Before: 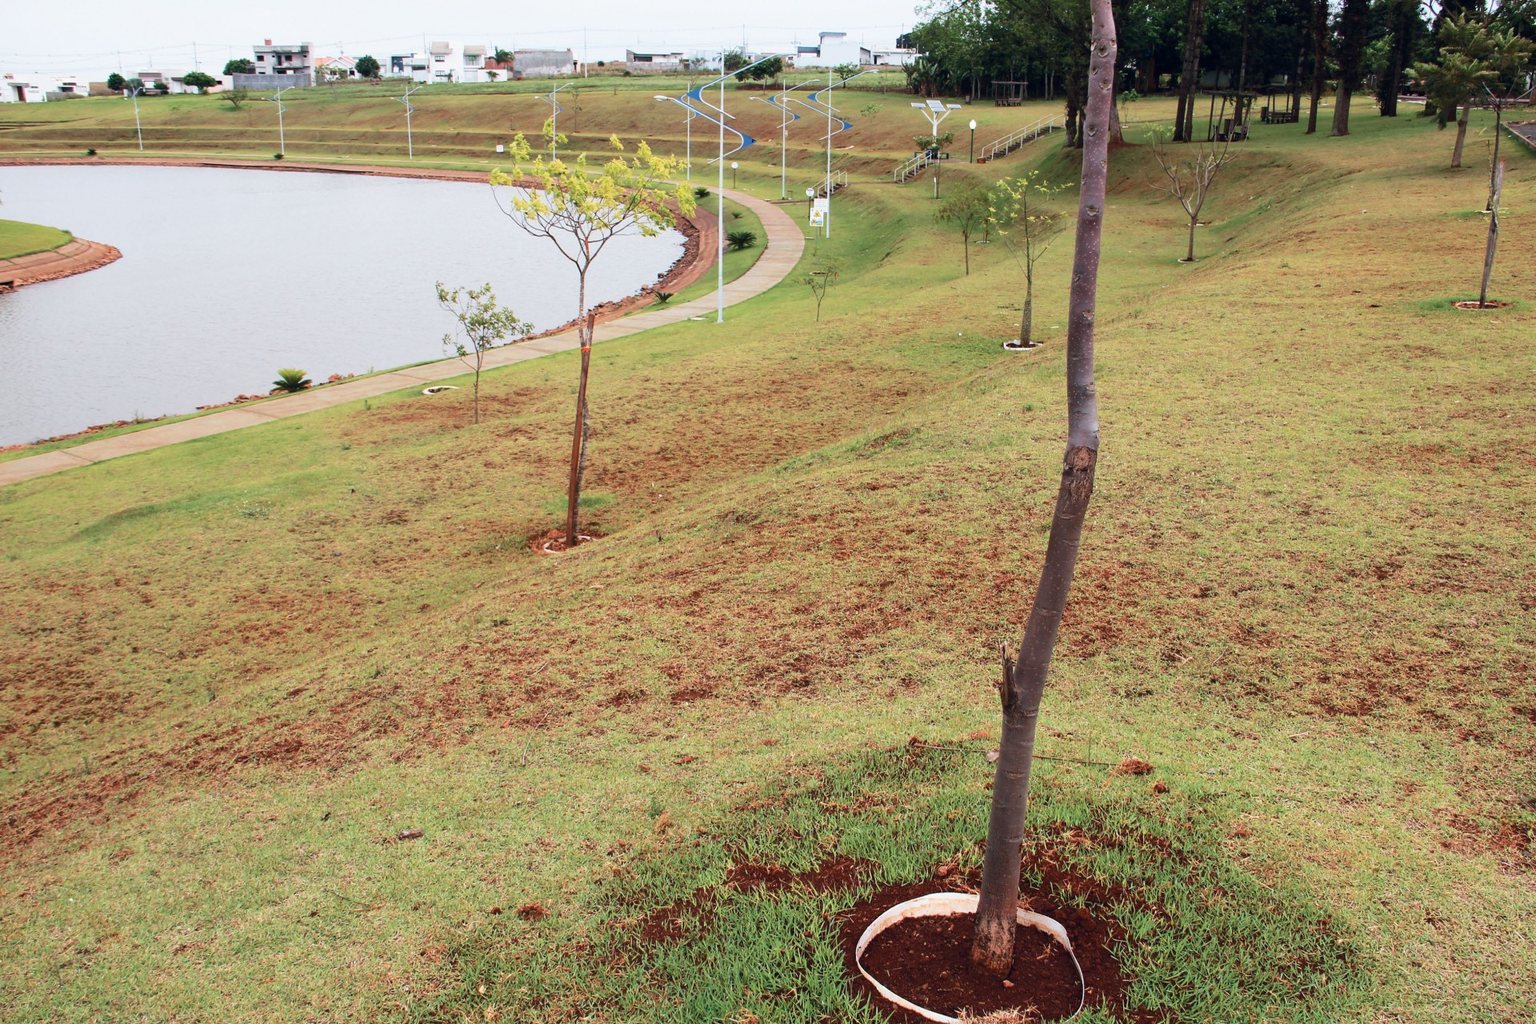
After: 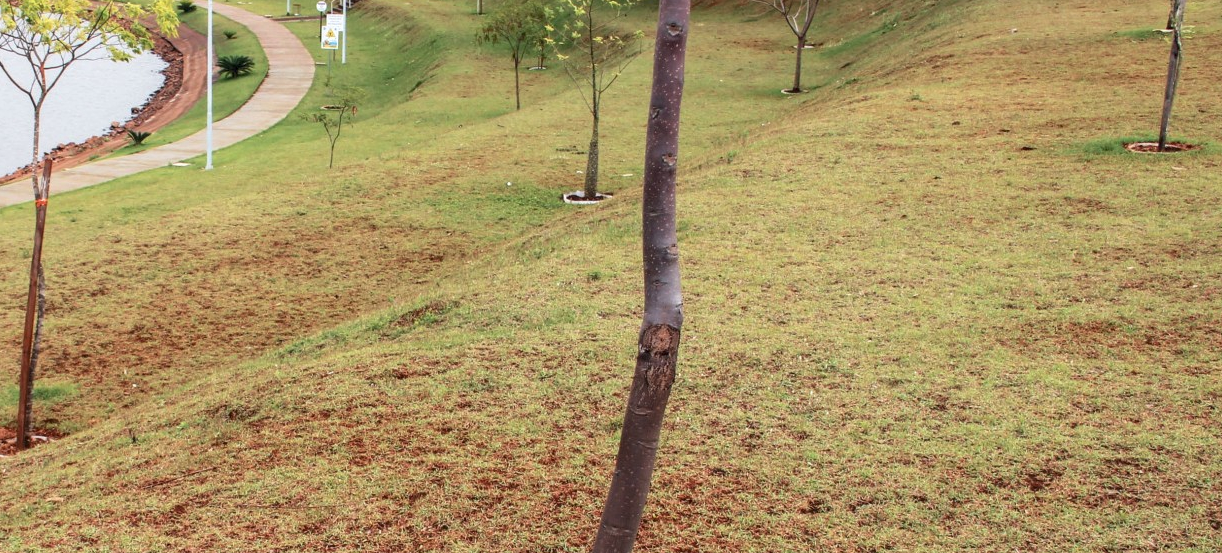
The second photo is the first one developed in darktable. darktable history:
local contrast: on, module defaults
crop: left 36.005%, top 18.293%, right 0.31%, bottom 38.444%
